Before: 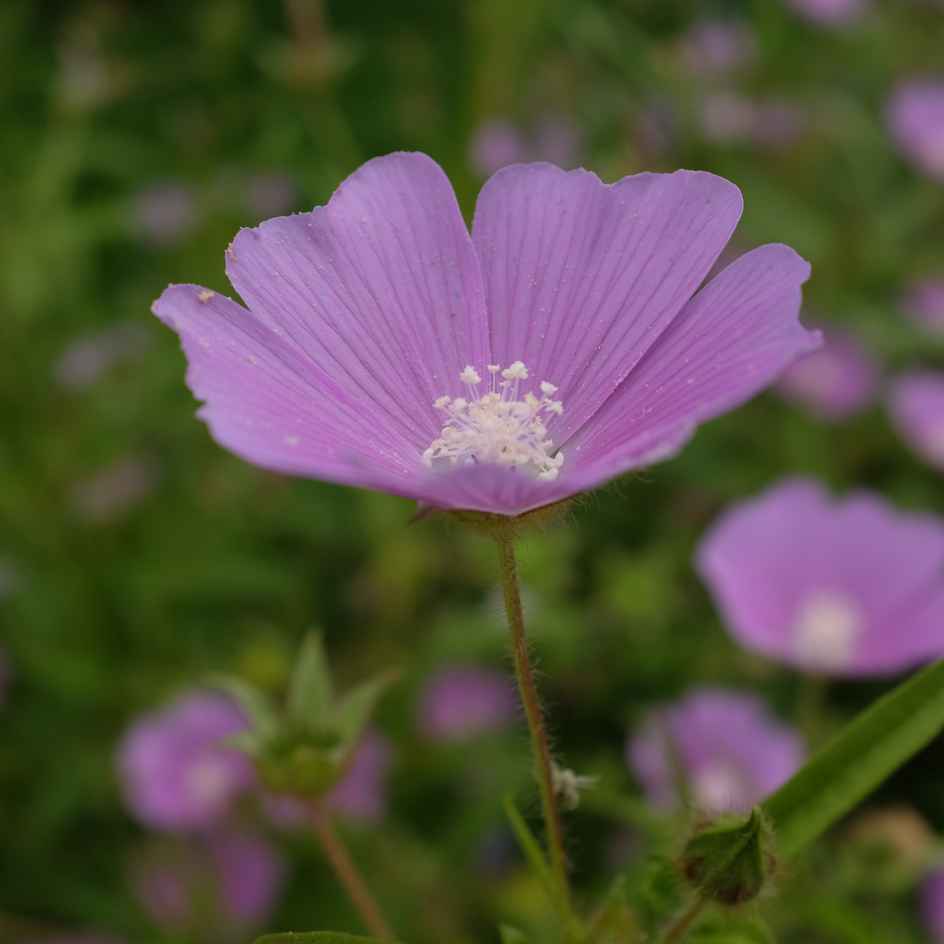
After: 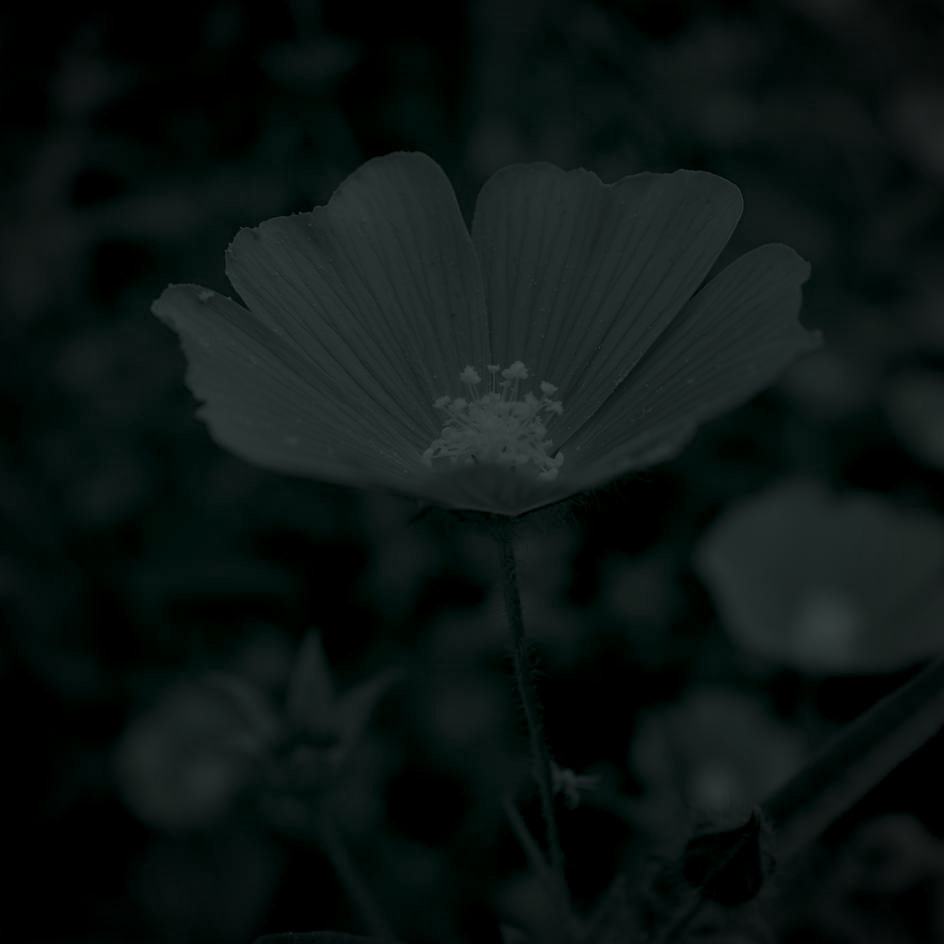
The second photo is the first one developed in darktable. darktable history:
colorize: hue 90°, saturation 19%, lightness 1.59%, version 1
vignetting: fall-off radius 60.92%
